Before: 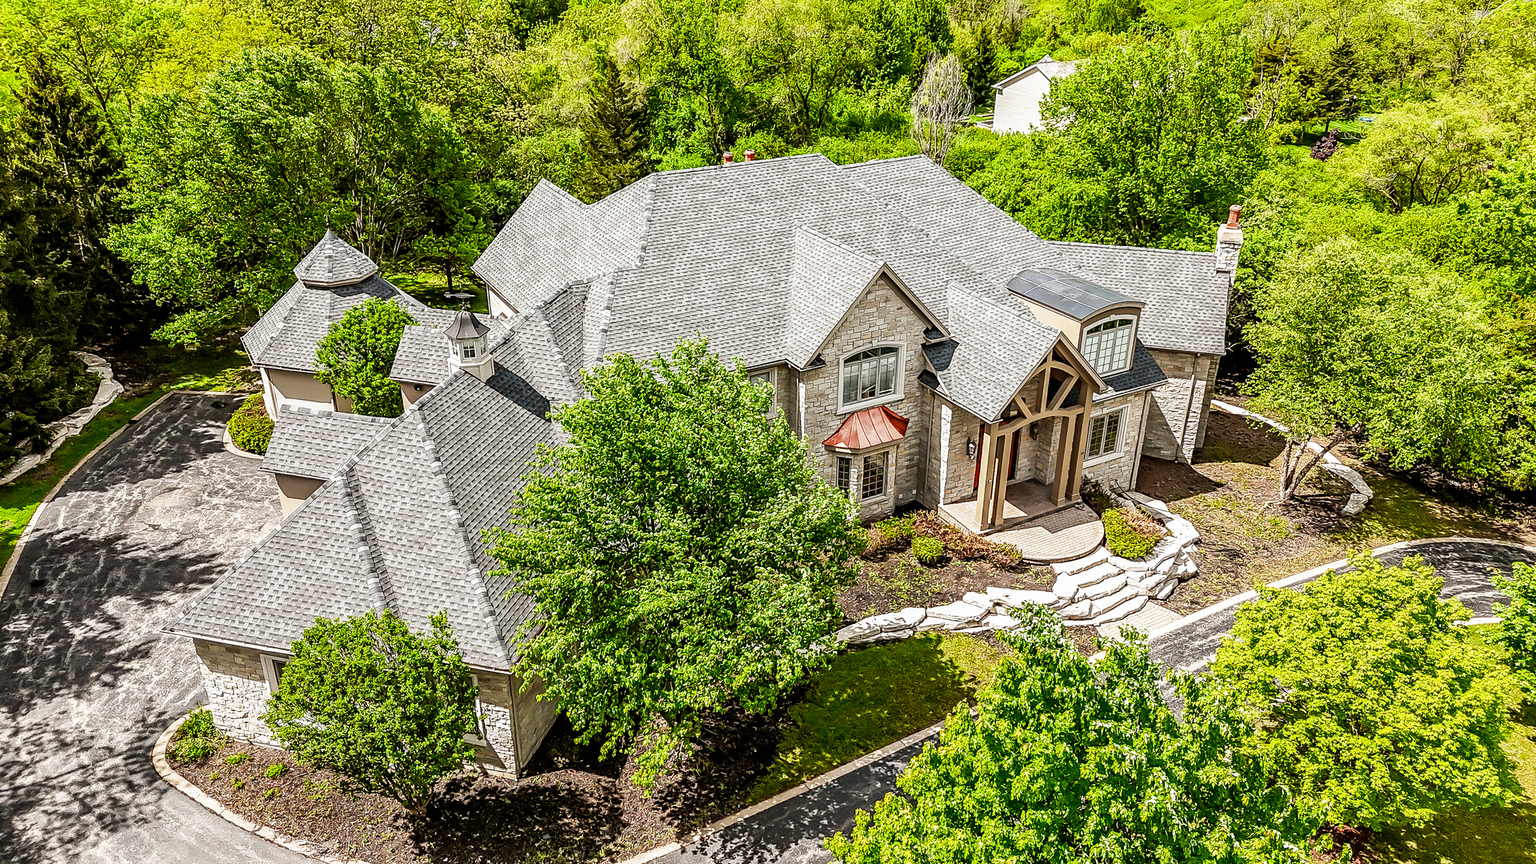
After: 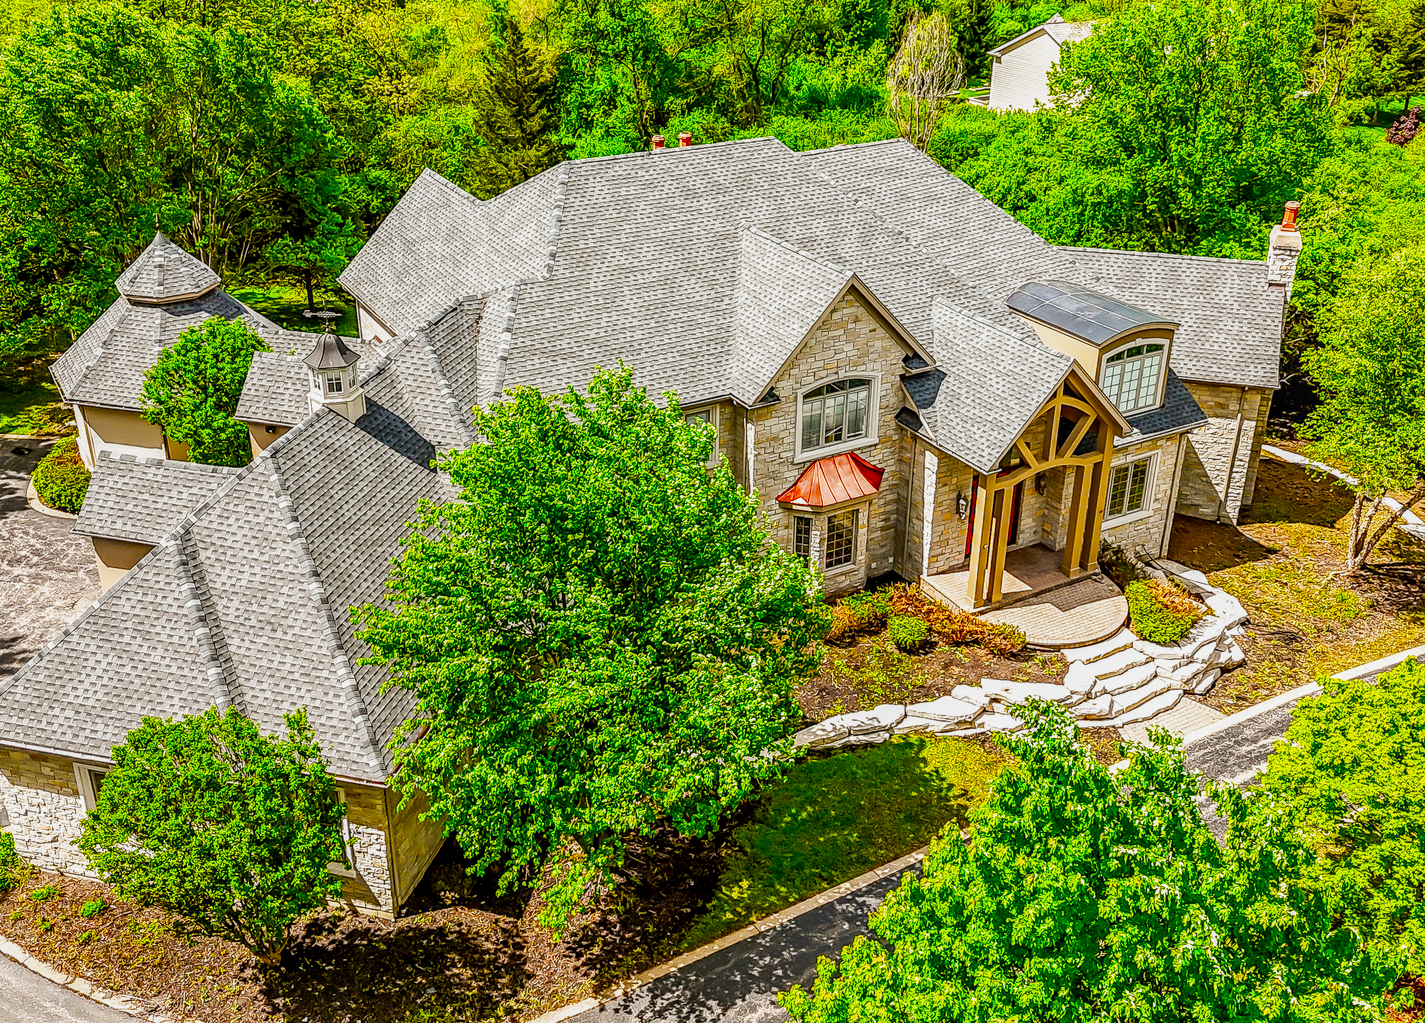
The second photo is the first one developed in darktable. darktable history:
local contrast: on, module defaults
color balance: input saturation 134.34%, contrast -10.04%, contrast fulcrum 19.67%, output saturation 133.51%
crop and rotate: left 13.15%, top 5.251%, right 12.609%
